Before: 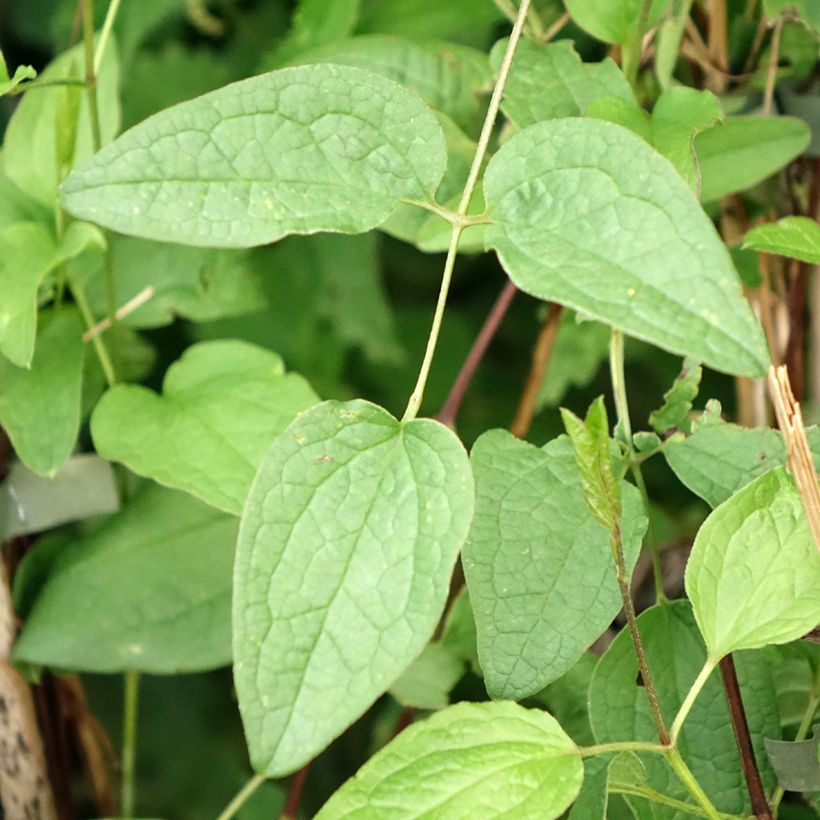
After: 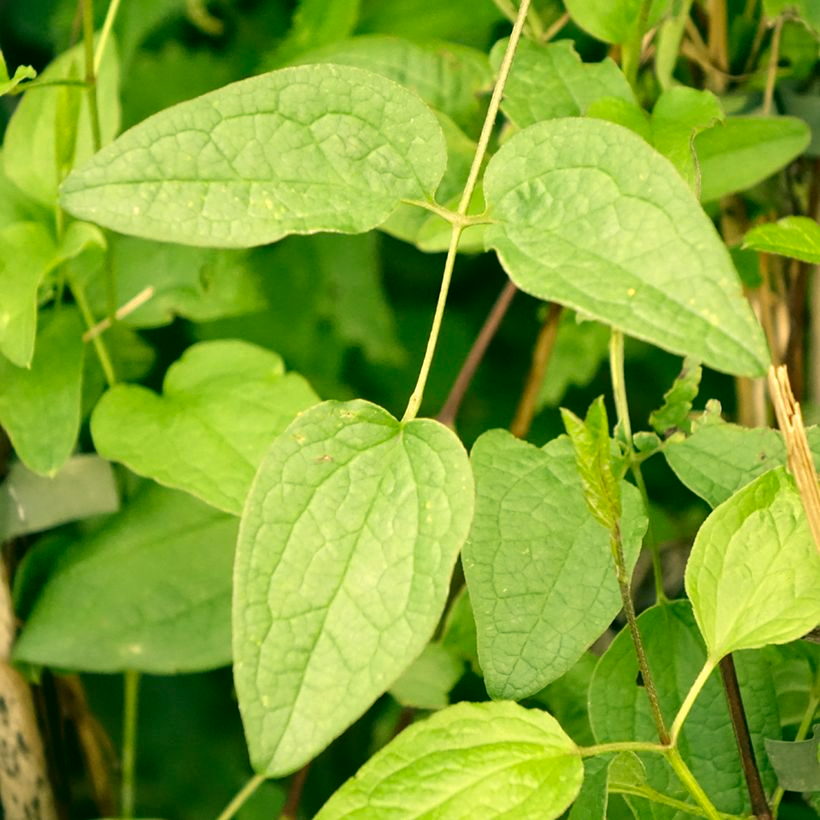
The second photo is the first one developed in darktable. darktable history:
color correction: highlights a* 5.04, highlights b* 24.17, shadows a* -16.08, shadows b* 3.72
